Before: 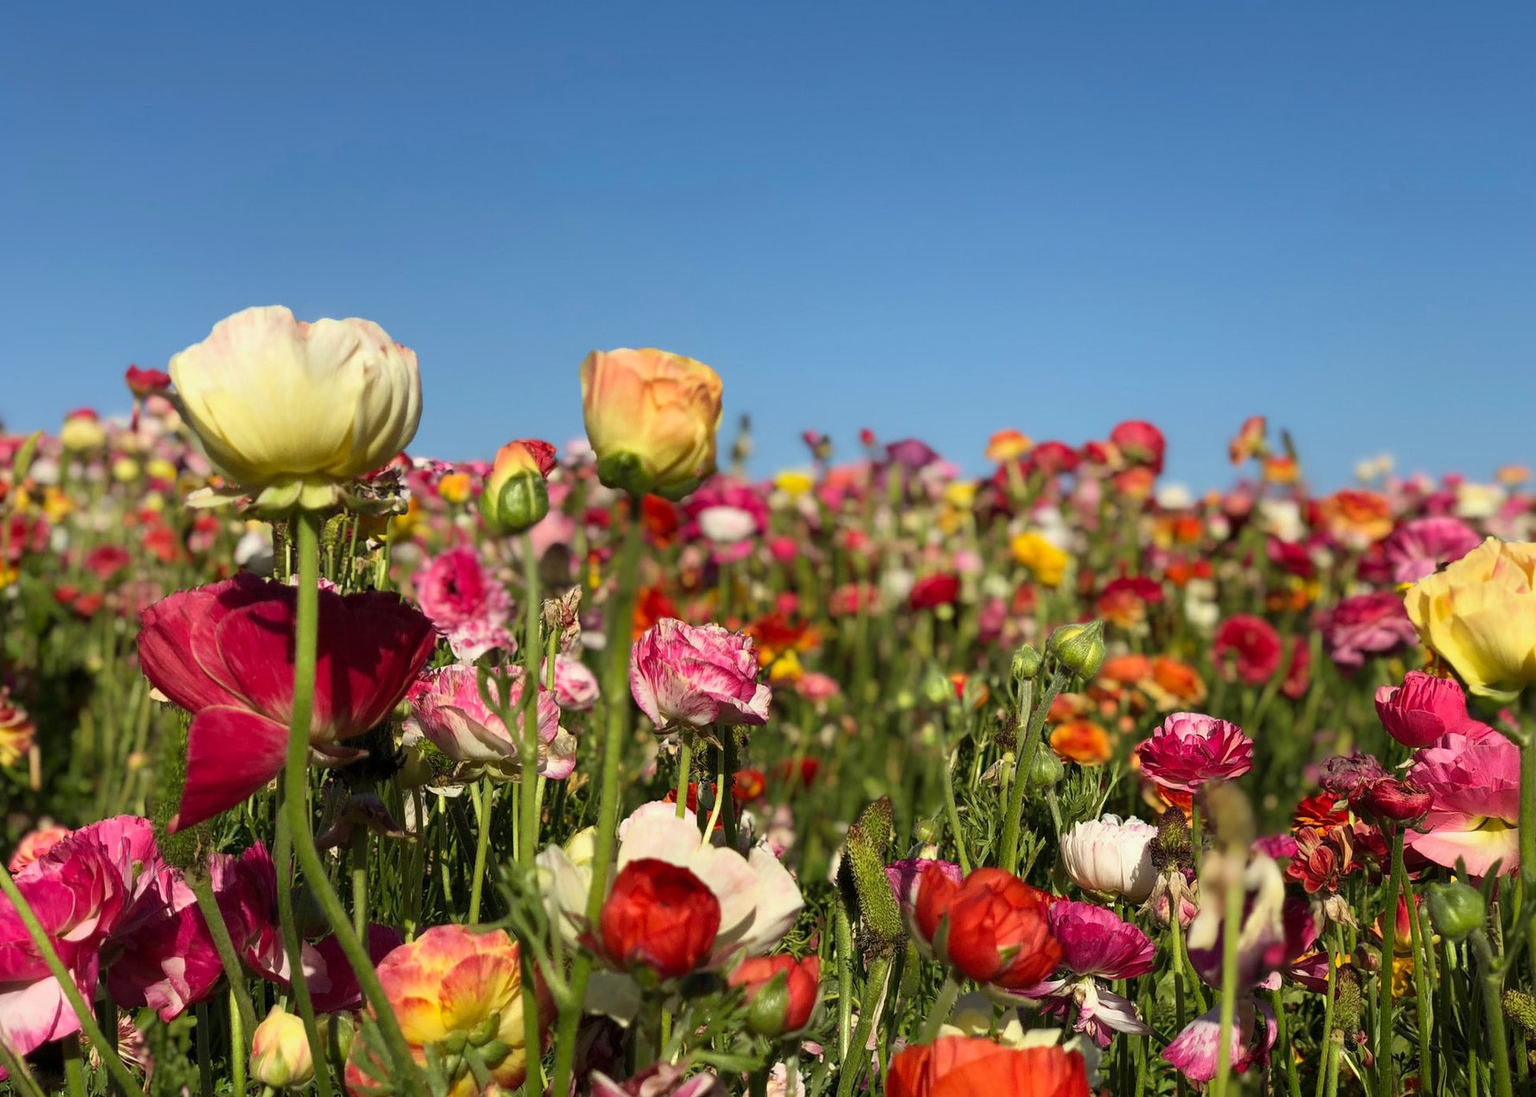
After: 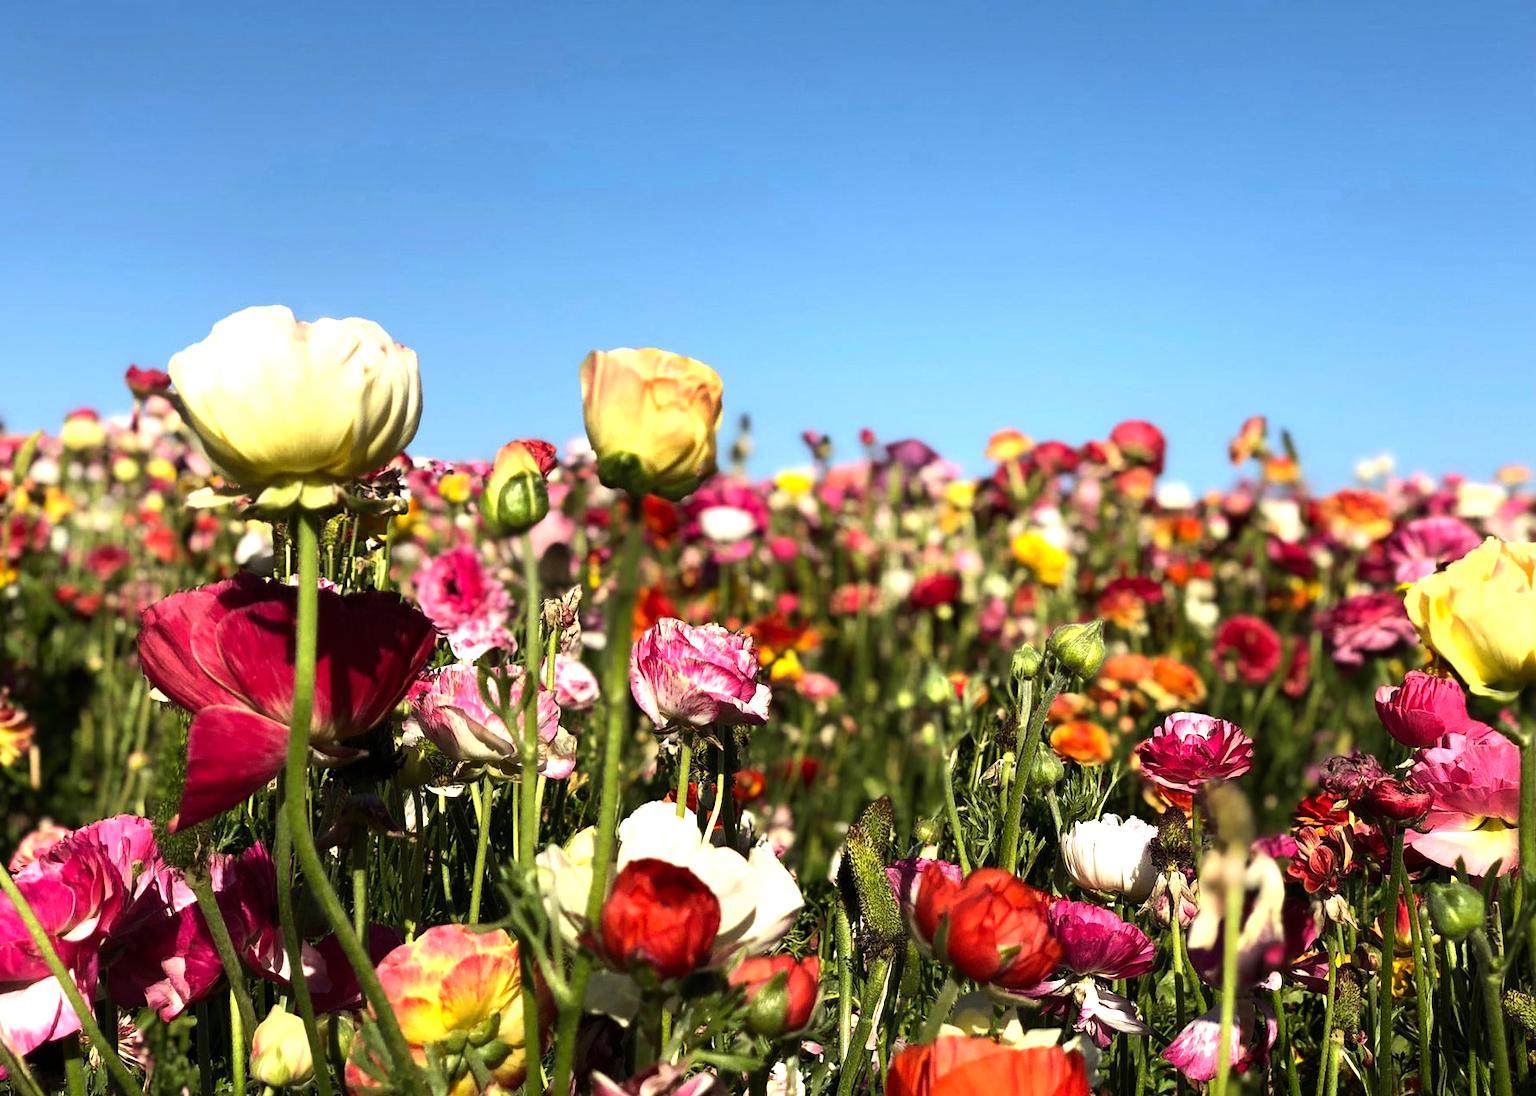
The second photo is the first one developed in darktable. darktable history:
tone equalizer: -8 EV -1.12 EV, -7 EV -1.01 EV, -6 EV -0.829 EV, -5 EV -0.56 EV, -3 EV 0.575 EV, -2 EV 0.893 EV, -1 EV 0.993 EV, +0 EV 1.06 EV, edges refinement/feathering 500, mask exposure compensation -1.57 EV, preserve details no
